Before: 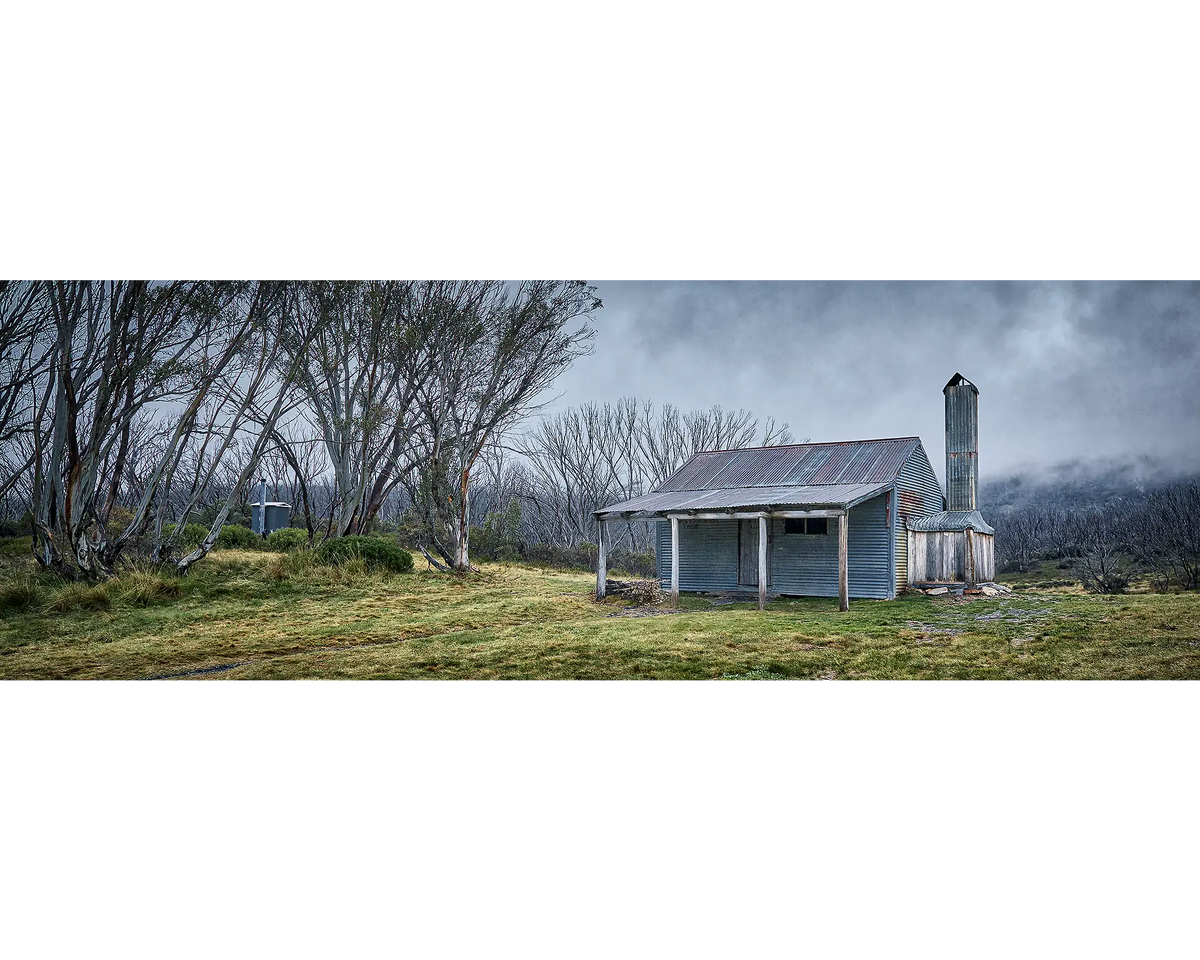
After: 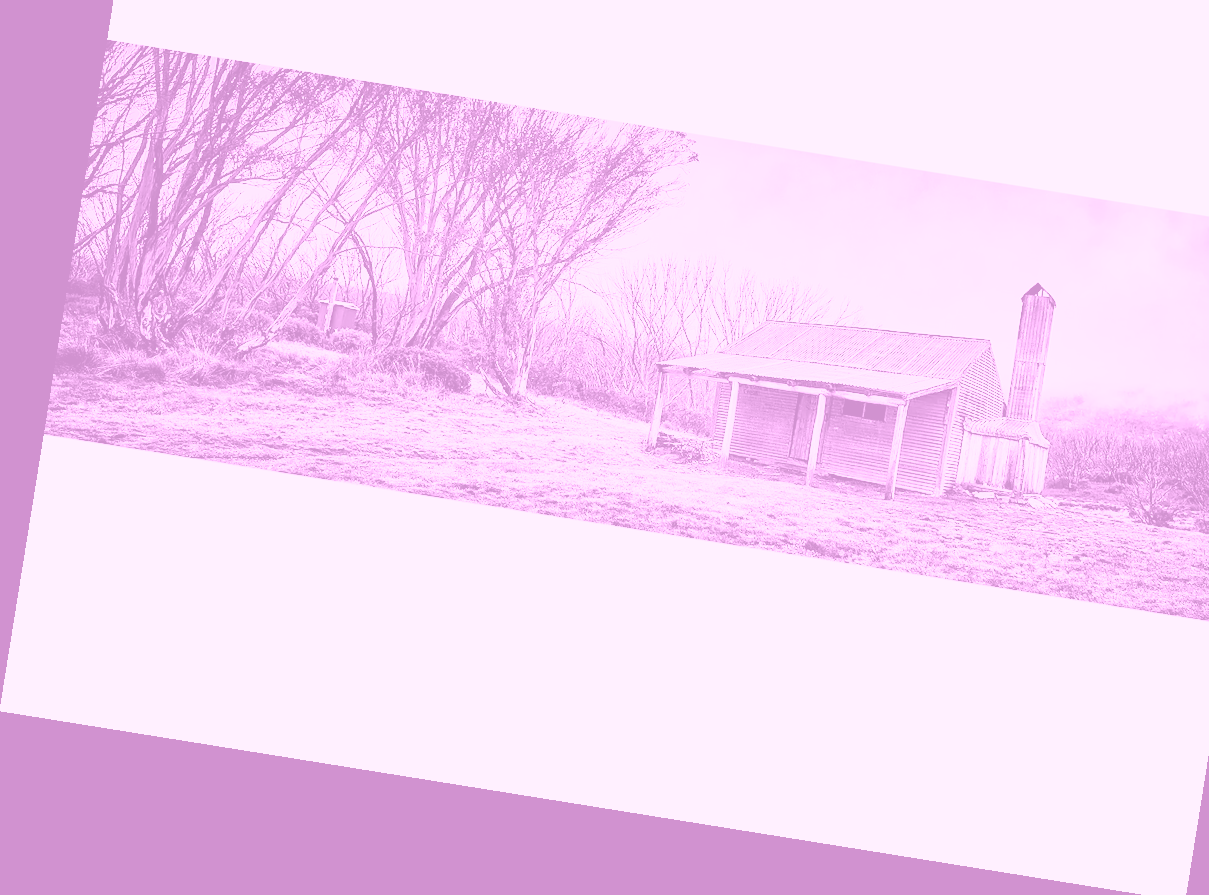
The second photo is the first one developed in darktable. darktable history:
crop: top 20.916%, right 9.437%, bottom 0.316%
rotate and perspective: rotation 9.12°, automatic cropping off
white balance: red 1.009, blue 1.027
base curve: curves: ch0 [(0, 0) (0.028, 0.03) (0.121, 0.232) (0.46, 0.748) (0.859, 0.968) (1, 1)], preserve colors none
colorize: hue 331.2°, saturation 75%, source mix 30.28%, lightness 70.52%, version 1
exposure: black level correction 0, exposure 0.5 EV, compensate exposure bias true, compensate highlight preservation false
color correction: saturation 0.57
color balance rgb: shadows lift › luminance -7.7%, shadows lift › chroma 2.13%, shadows lift › hue 165.27°, power › luminance -7.77%, power › chroma 1.1%, power › hue 215.88°, highlights gain › luminance 15.15%, highlights gain › chroma 7%, highlights gain › hue 125.57°, global offset › luminance -0.33%, global offset › chroma 0.11%, global offset › hue 165.27°, perceptual saturation grading › global saturation 24.42%, perceptual saturation grading › highlights -24.42%, perceptual saturation grading › mid-tones 24.42%, perceptual saturation grading › shadows 40%, perceptual brilliance grading › global brilliance -5%, perceptual brilliance grading › highlights 24.42%, perceptual brilliance grading › mid-tones 7%, perceptual brilliance grading › shadows -5%
